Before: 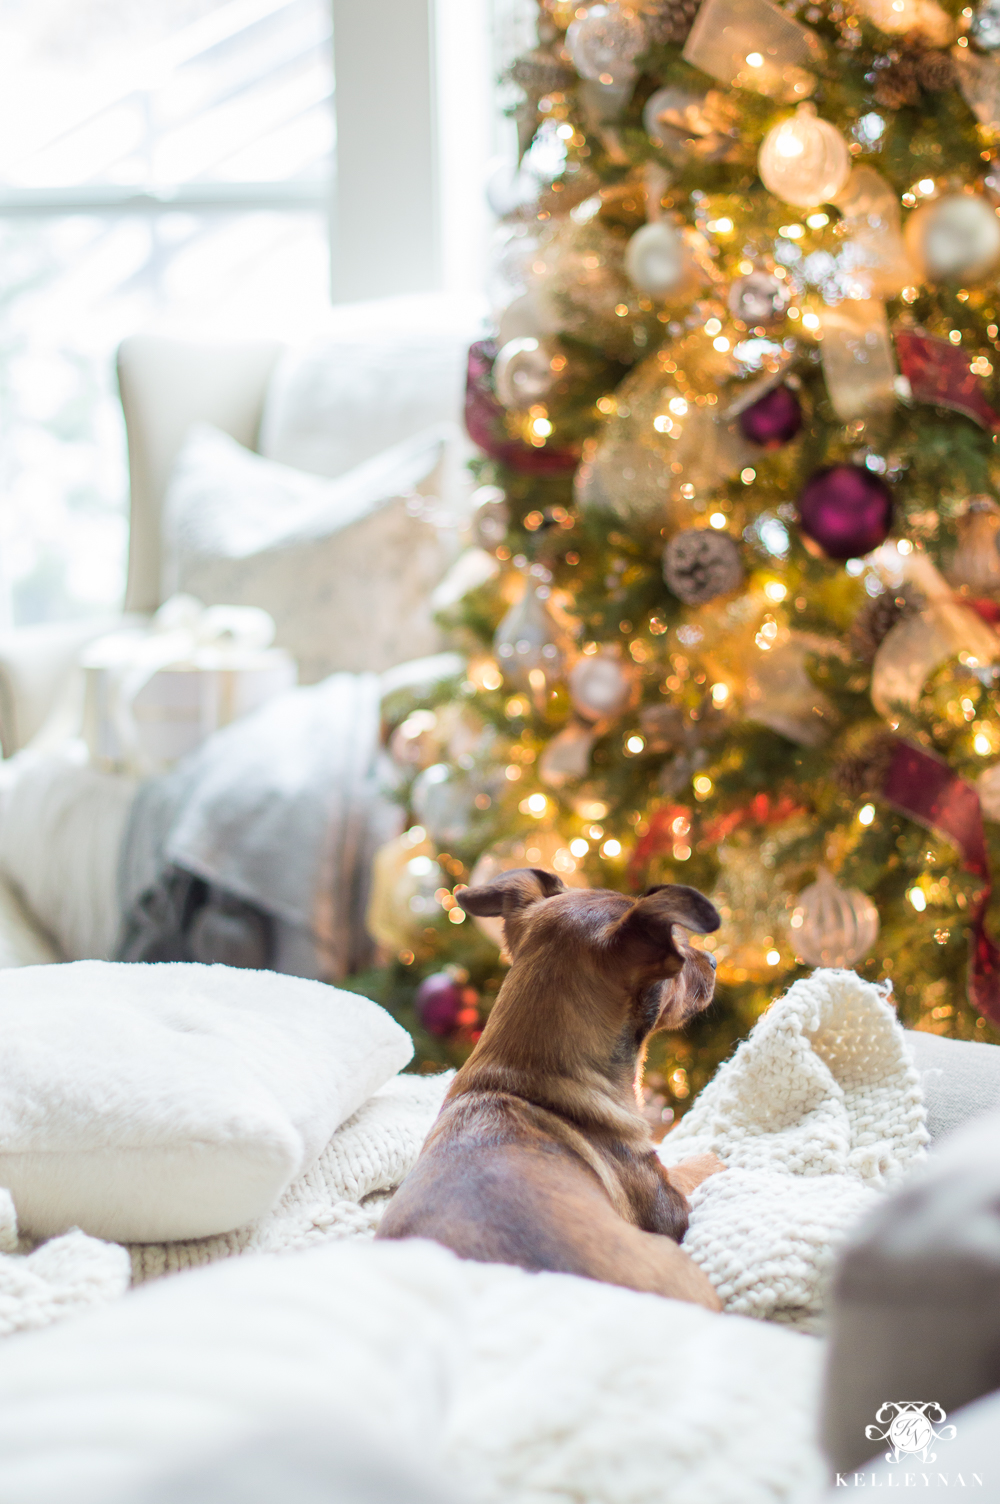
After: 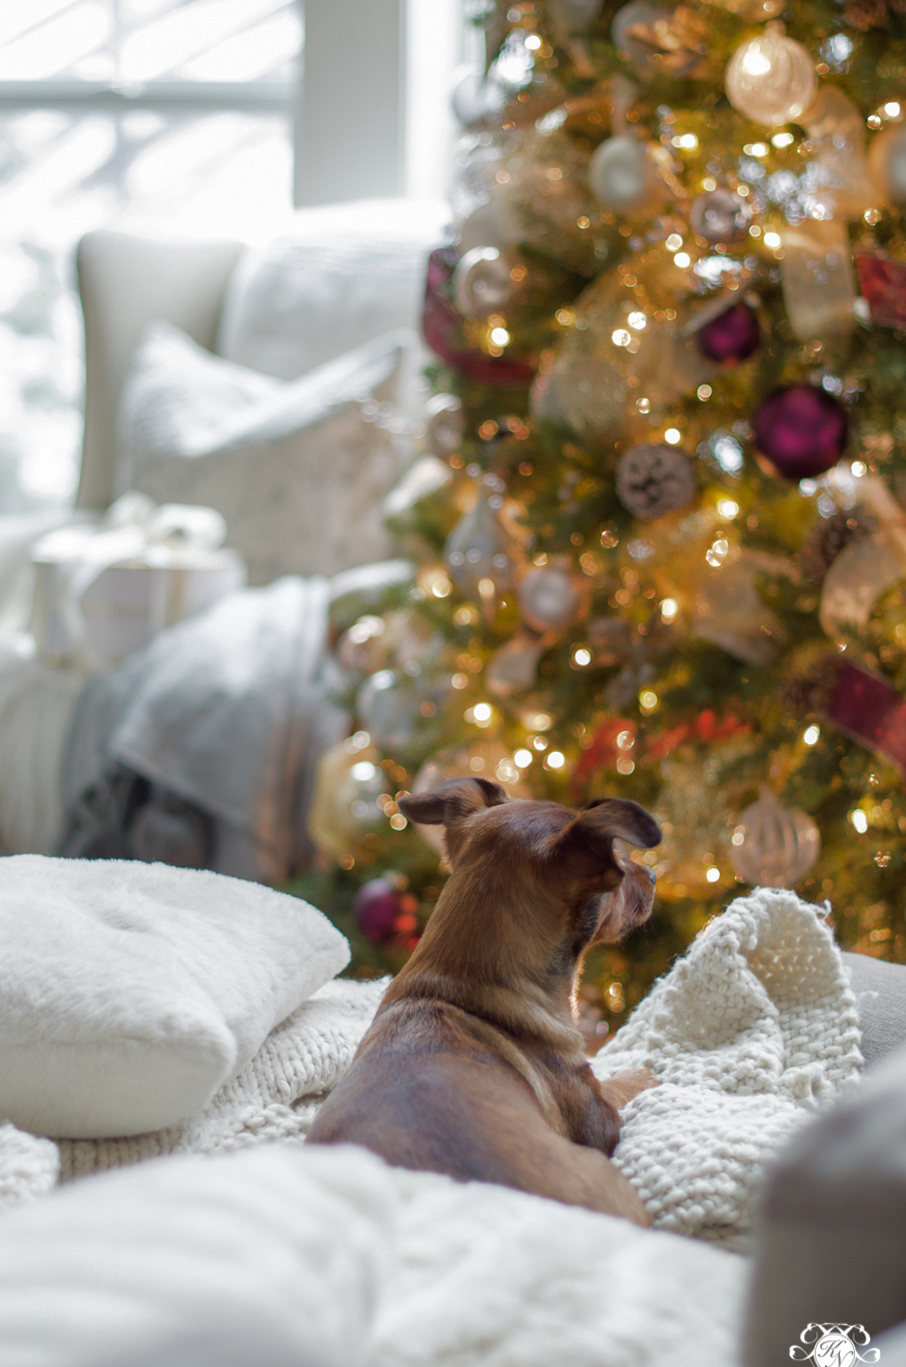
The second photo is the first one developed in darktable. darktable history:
base curve: curves: ch0 [(0, 0) (0.826, 0.587) (1, 1)]
crop and rotate: angle -1.94°, left 3.144%, top 3.922%, right 1.633%, bottom 0.588%
